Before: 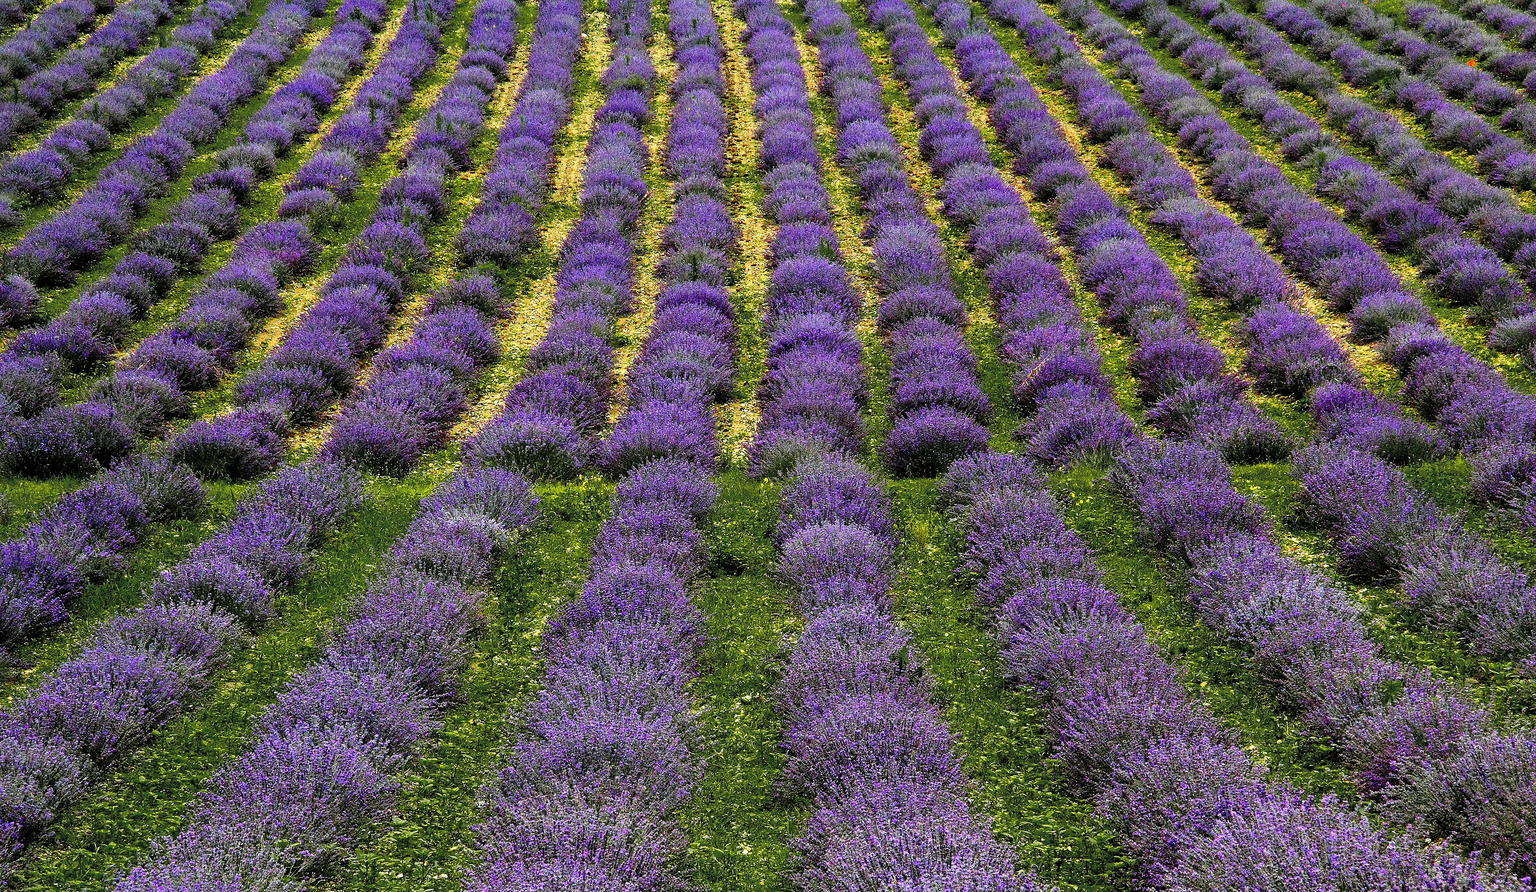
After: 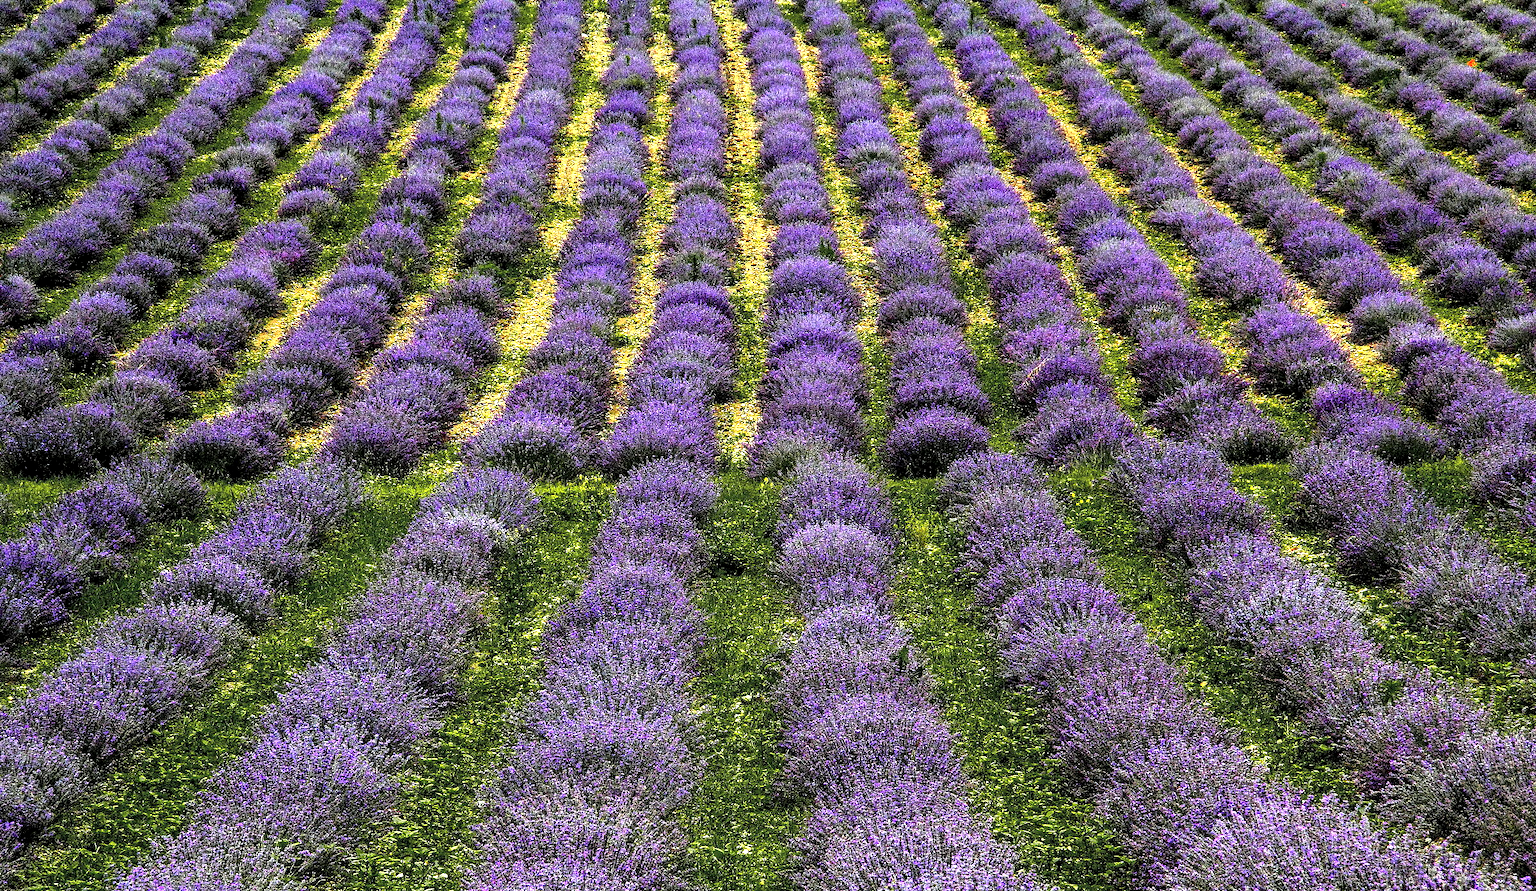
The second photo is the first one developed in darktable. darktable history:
local contrast: detail 130%
tone equalizer: -8 EV -0.75 EV, -7 EV -0.7 EV, -6 EV -0.6 EV, -5 EV -0.4 EV, -3 EV 0.4 EV, -2 EV 0.6 EV, -1 EV 0.7 EV, +0 EV 0.75 EV, edges refinement/feathering 500, mask exposure compensation -1.57 EV, preserve details no
